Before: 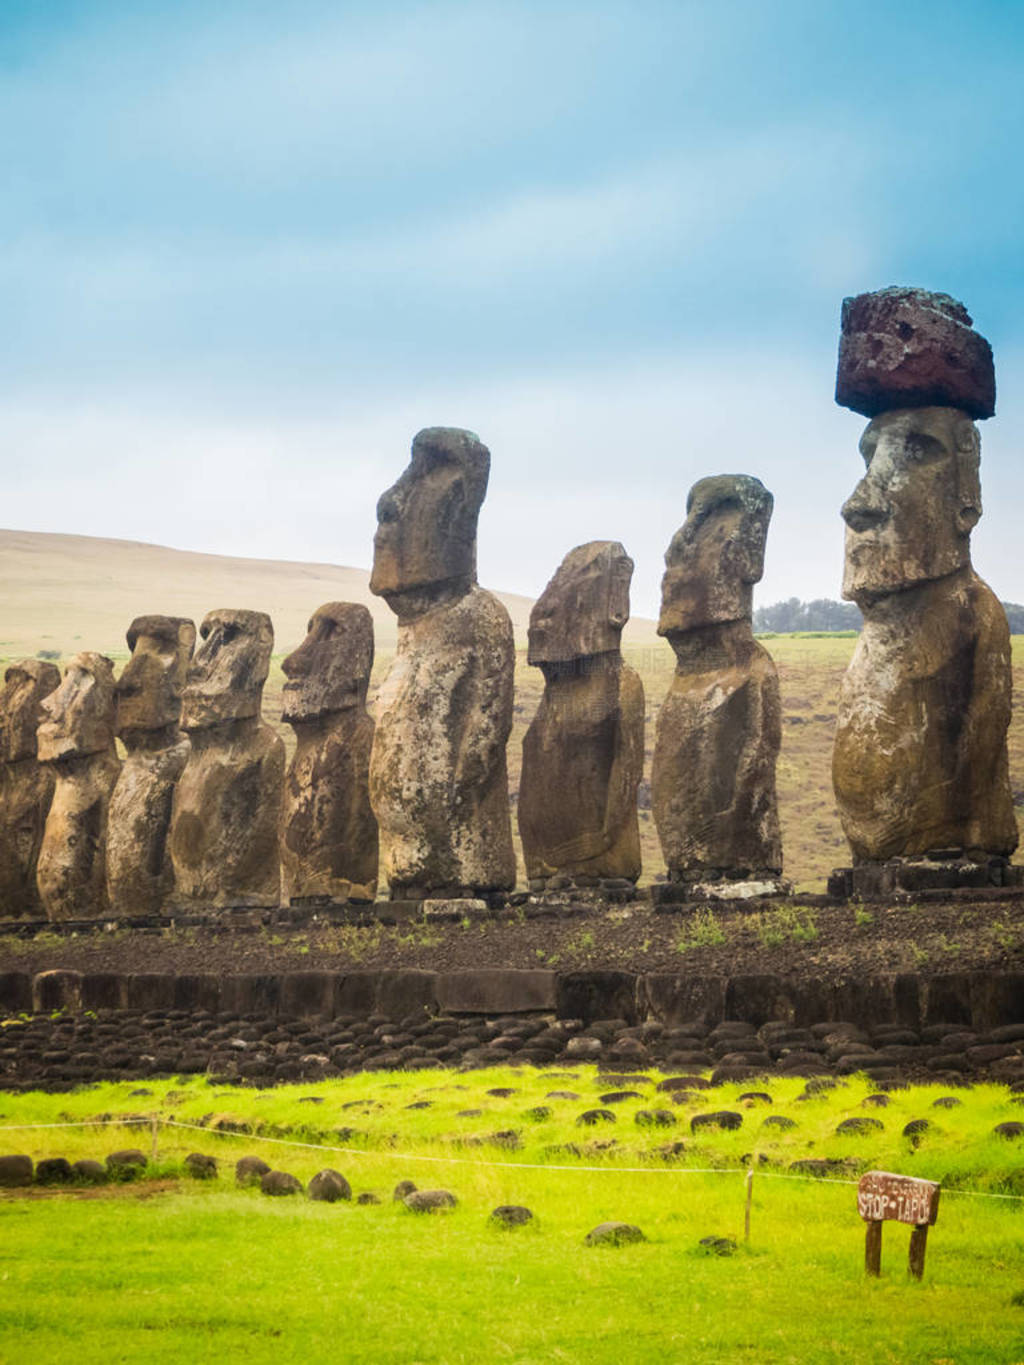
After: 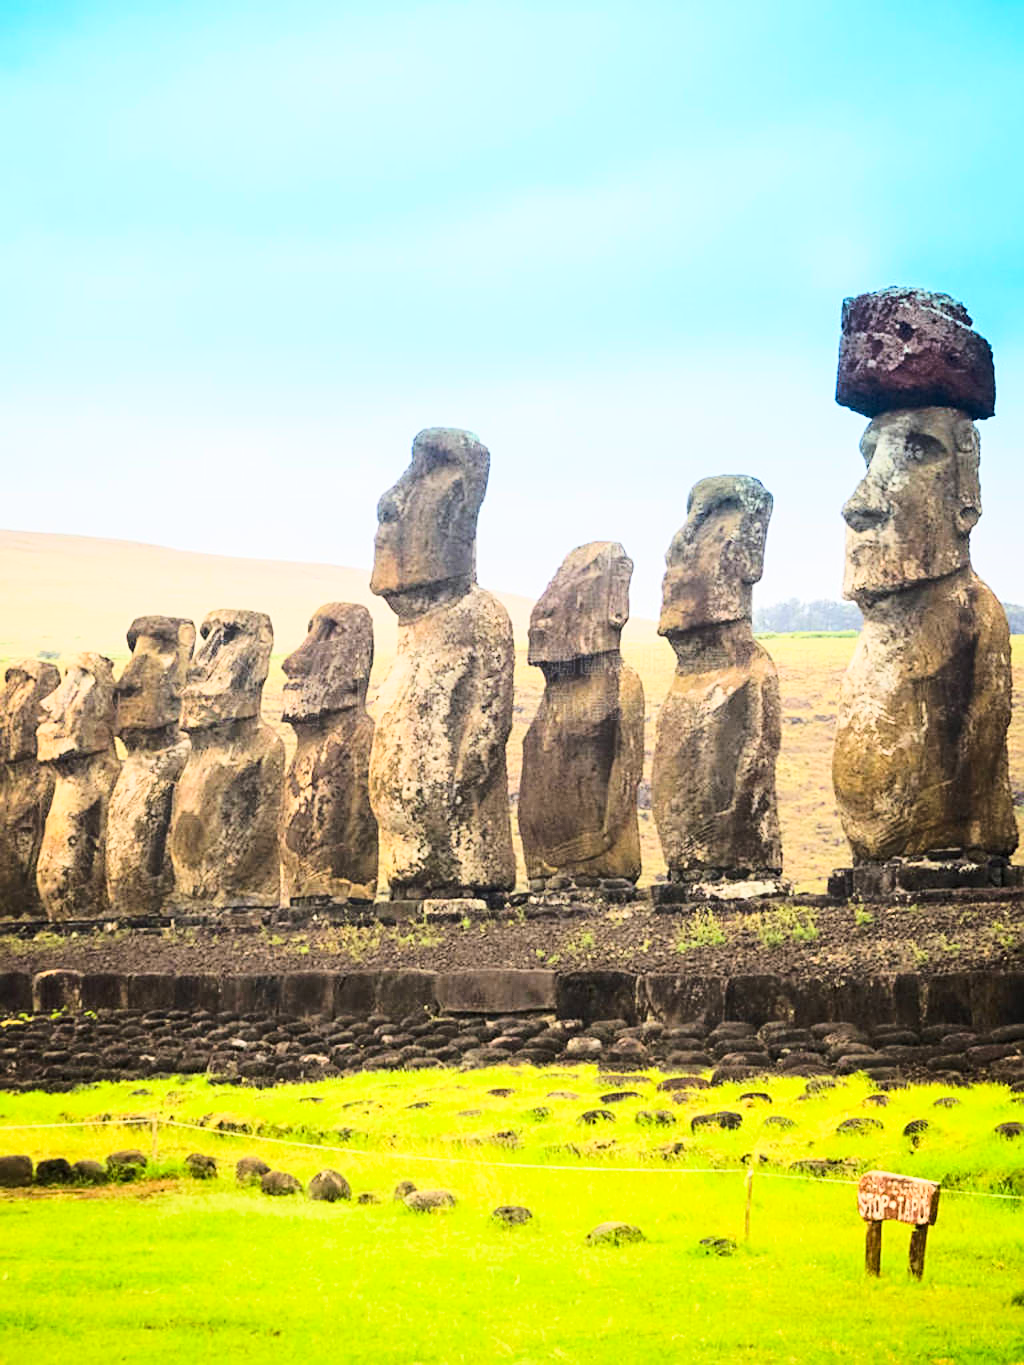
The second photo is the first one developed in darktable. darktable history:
sharpen: on, module defaults
tone curve: curves: ch0 [(0, 0) (0.003, 0.003) (0.011, 0.013) (0.025, 0.028) (0.044, 0.05) (0.069, 0.079) (0.1, 0.113) (0.136, 0.154) (0.177, 0.201) (0.224, 0.268) (0.277, 0.38) (0.335, 0.486) (0.399, 0.588) (0.468, 0.688) (0.543, 0.787) (0.623, 0.854) (0.709, 0.916) (0.801, 0.957) (0.898, 0.978) (1, 1)], color space Lab, linked channels, preserve colors none
